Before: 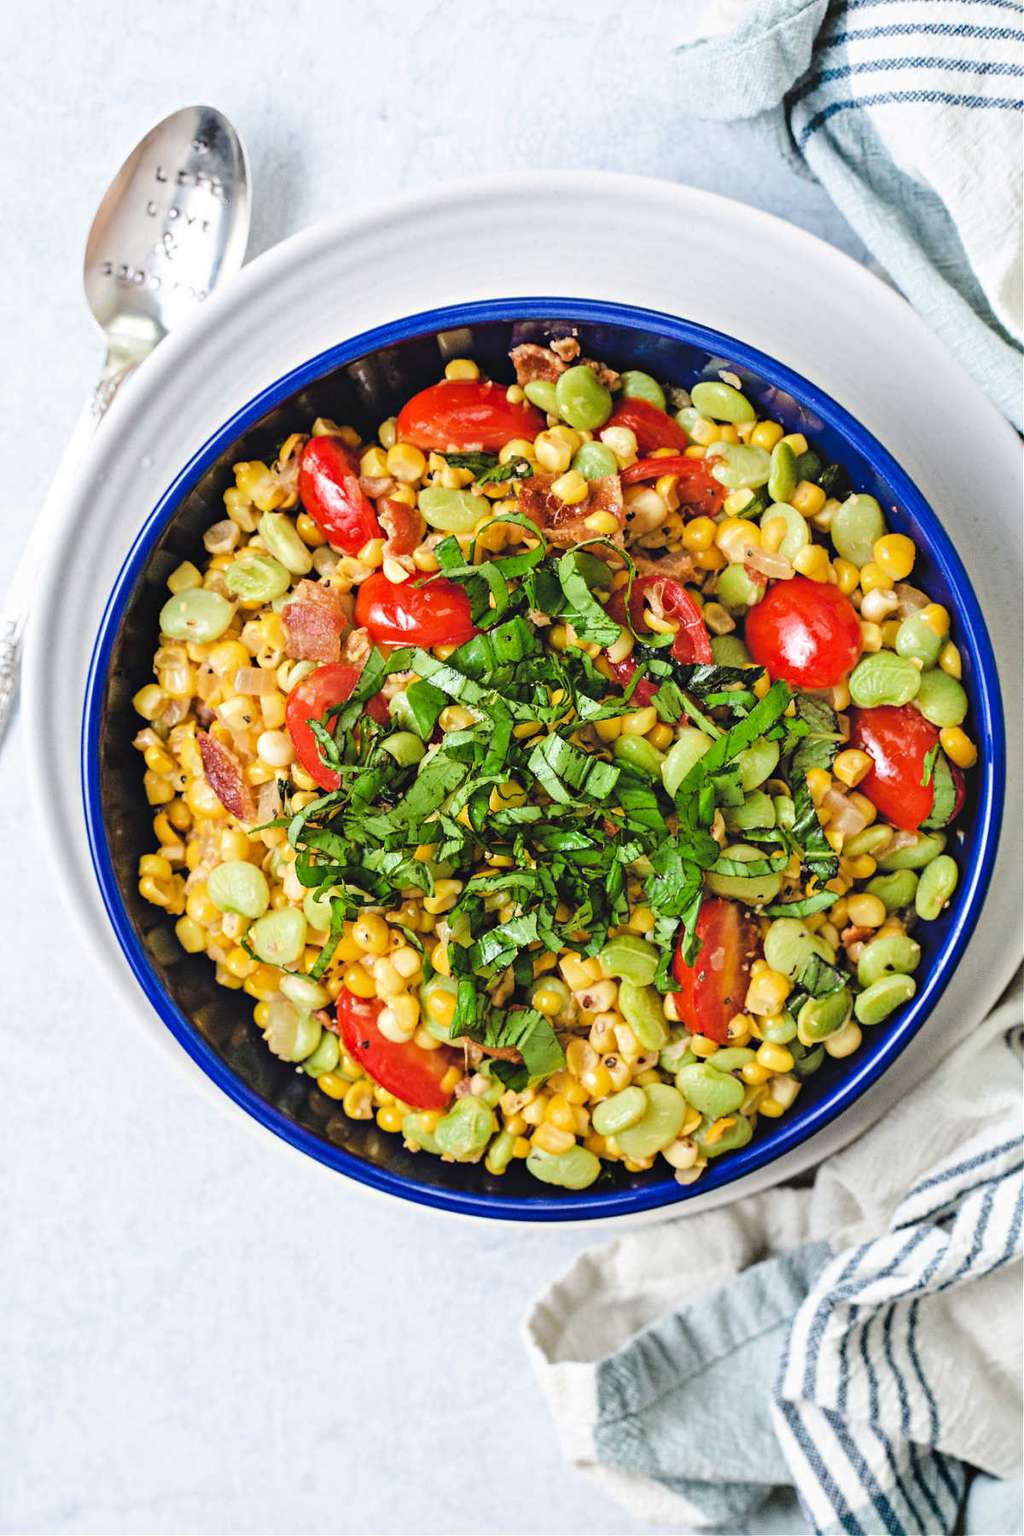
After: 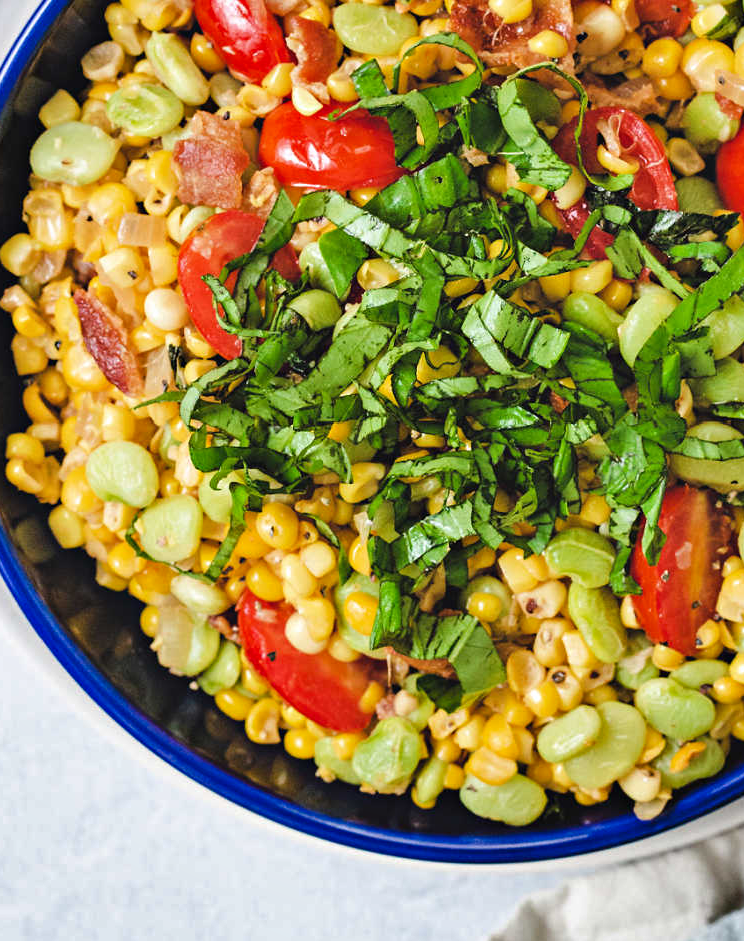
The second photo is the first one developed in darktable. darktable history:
shadows and highlights: soften with gaussian
crop: left 13.153%, top 31.597%, right 24.768%, bottom 16.101%
